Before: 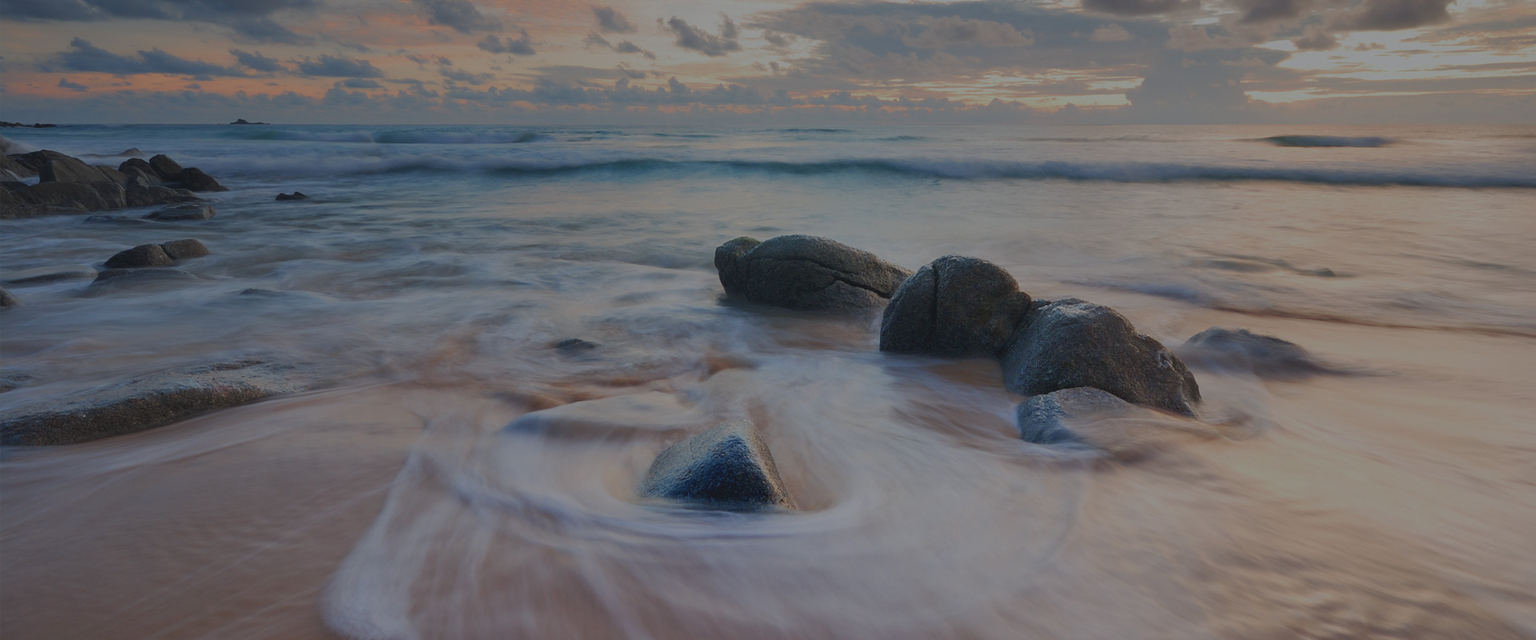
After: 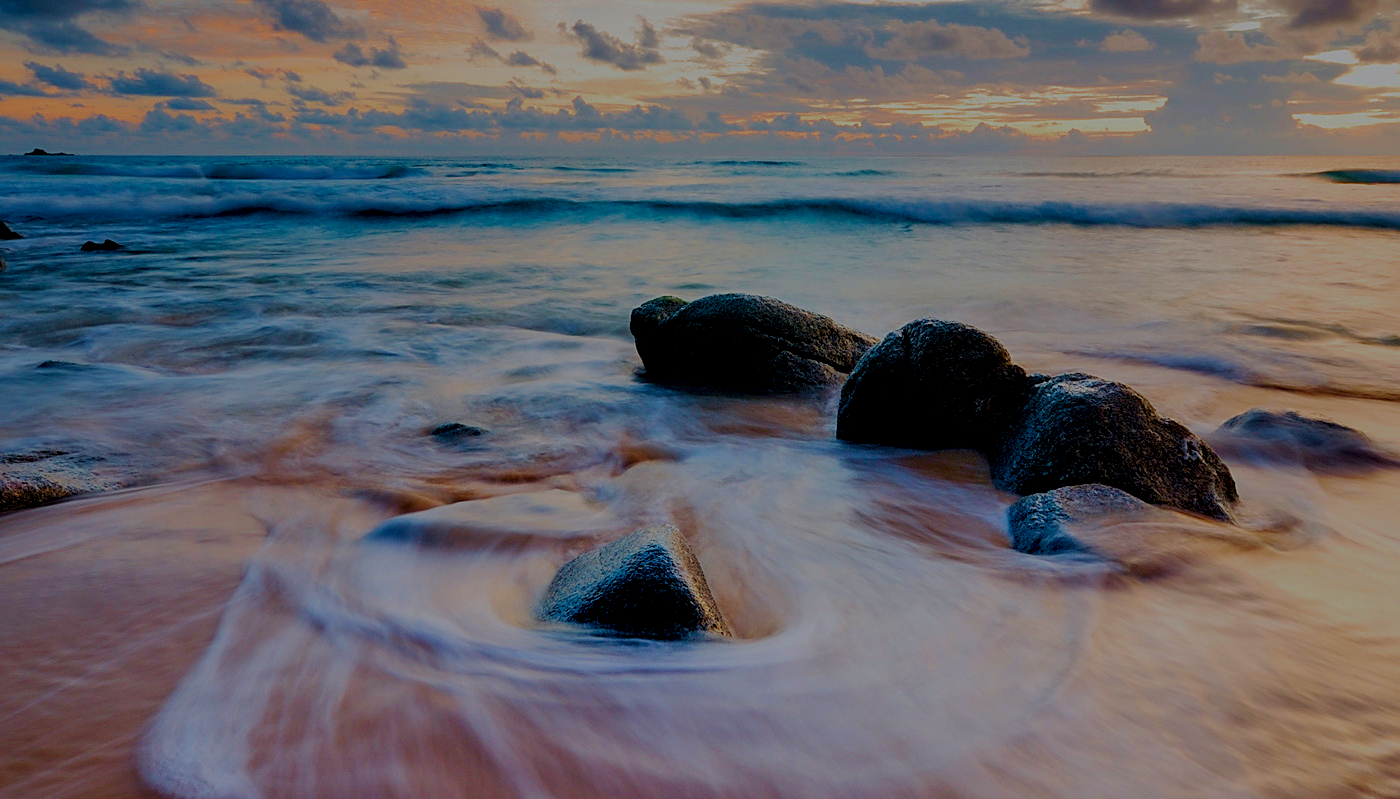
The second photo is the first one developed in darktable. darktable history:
crop: left 13.702%, right 13.348%
local contrast: on, module defaults
exposure: black level correction 0.01, exposure 0.007 EV, compensate highlight preservation false
color balance rgb: highlights gain › luminance 0.984%, highlights gain › chroma 0.37%, highlights gain › hue 43.92°, linear chroma grading › global chroma 8.315%, perceptual saturation grading › global saturation 20%, perceptual saturation grading › highlights -25.551%, perceptual saturation grading › shadows 49.661%, global vibrance 20%
velvia: on, module defaults
filmic rgb: black relative exposure -5.02 EV, white relative exposure 3.95 EV, hardness 2.89, contrast 1.094, add noise in highlights 0, preserve chrominance no, color science v3 (2019), use custom middle-gray values true, contrast in highlights soft
tone equalizer: edges refinement/feathering 500, mask exposure compensation -1.24 EV, preserve details no
sharpen: on, module defaults
